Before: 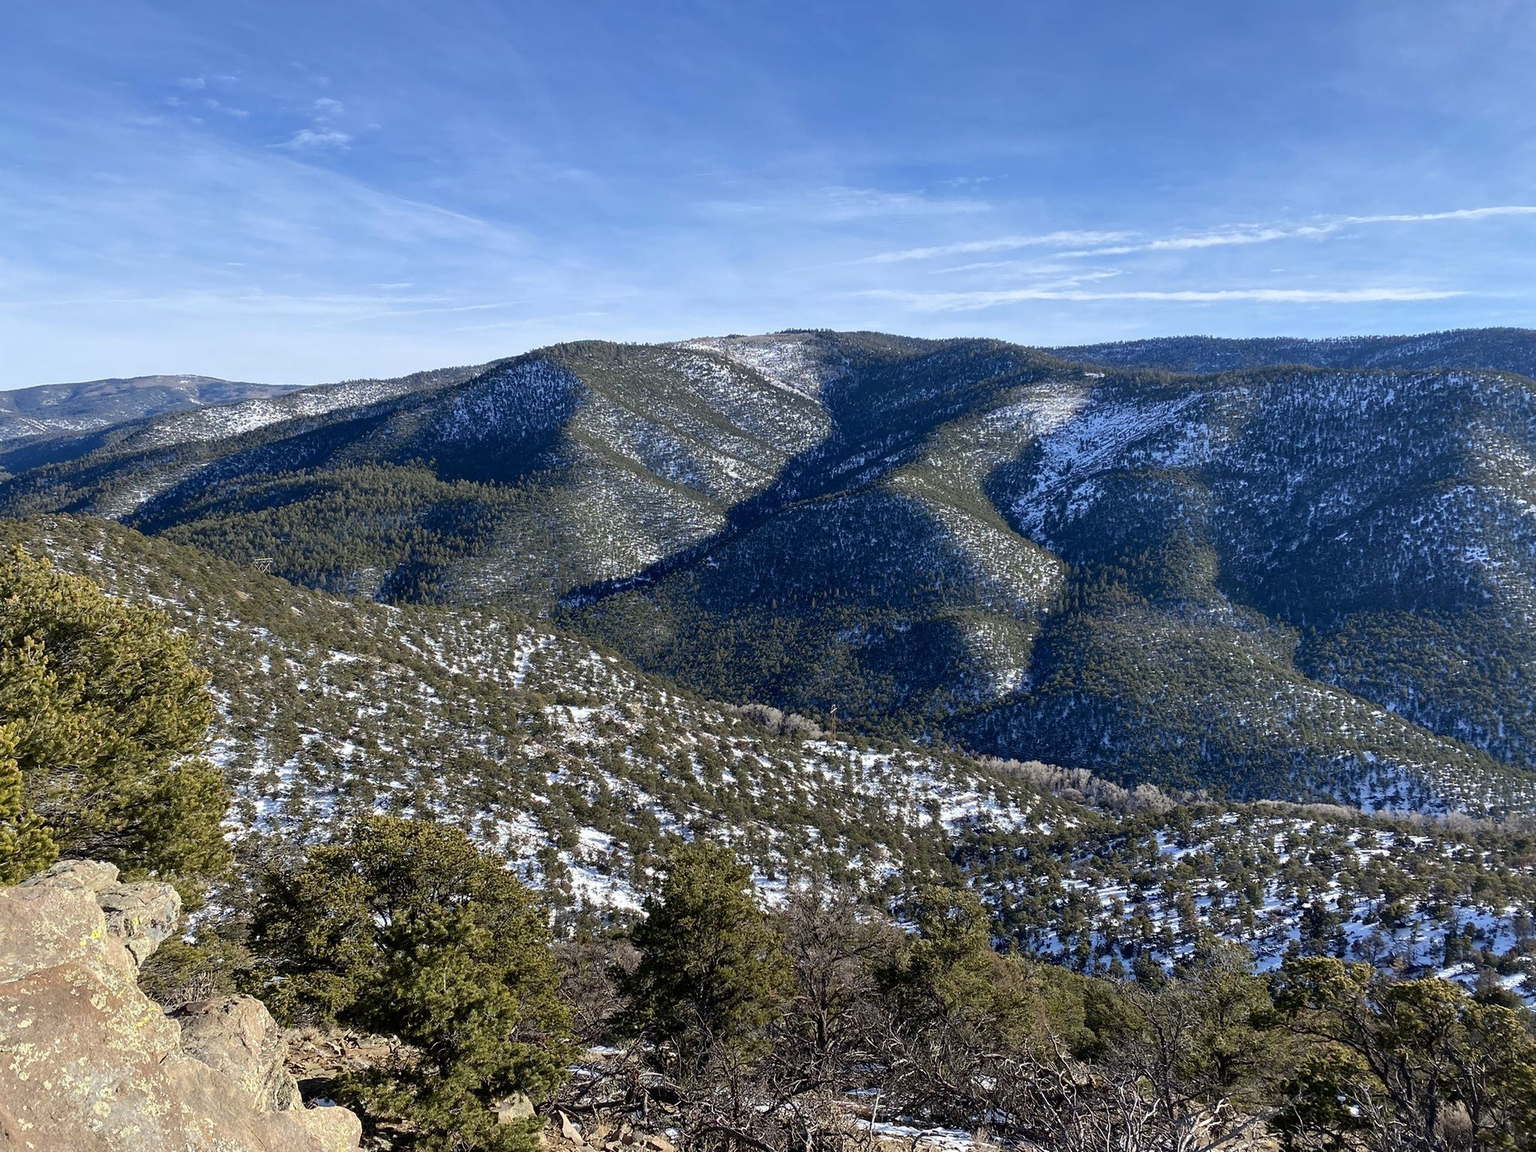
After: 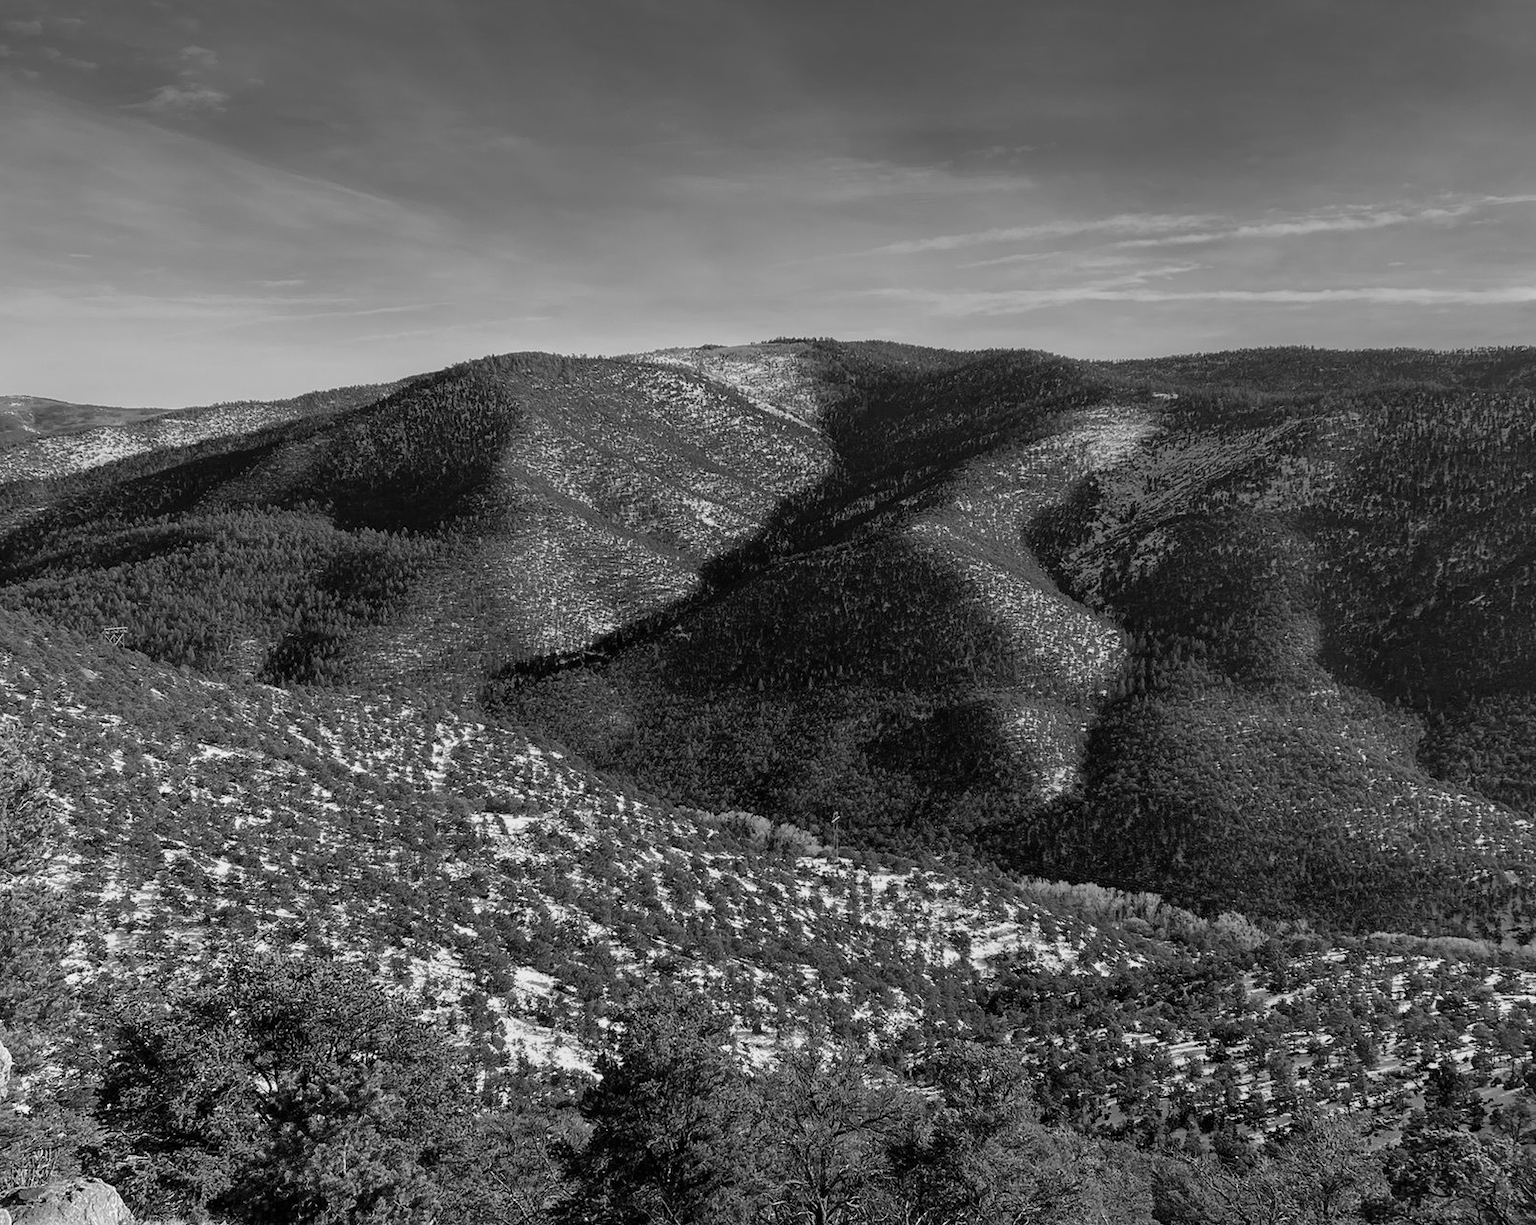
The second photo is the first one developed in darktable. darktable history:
color contrast: green-magenta contrast 1.73, blue-yellow contrast 1.15
color balance rgb: perceptual saturation grading › global saturation 35%, perceptual saturation grading › highlights -30%, perceptual saturation grading › shadows 35%, perceptual brilliance grading › global brilliance 3%, perceptual brilliance grading › highlights -3%, perceptual brilliance grading › shadows 3%
crop: left 11.225%, top 5.381%, right 9.565%, bottom 10.314%
monochrome: a 26.22, b 42.67, size 0.8
